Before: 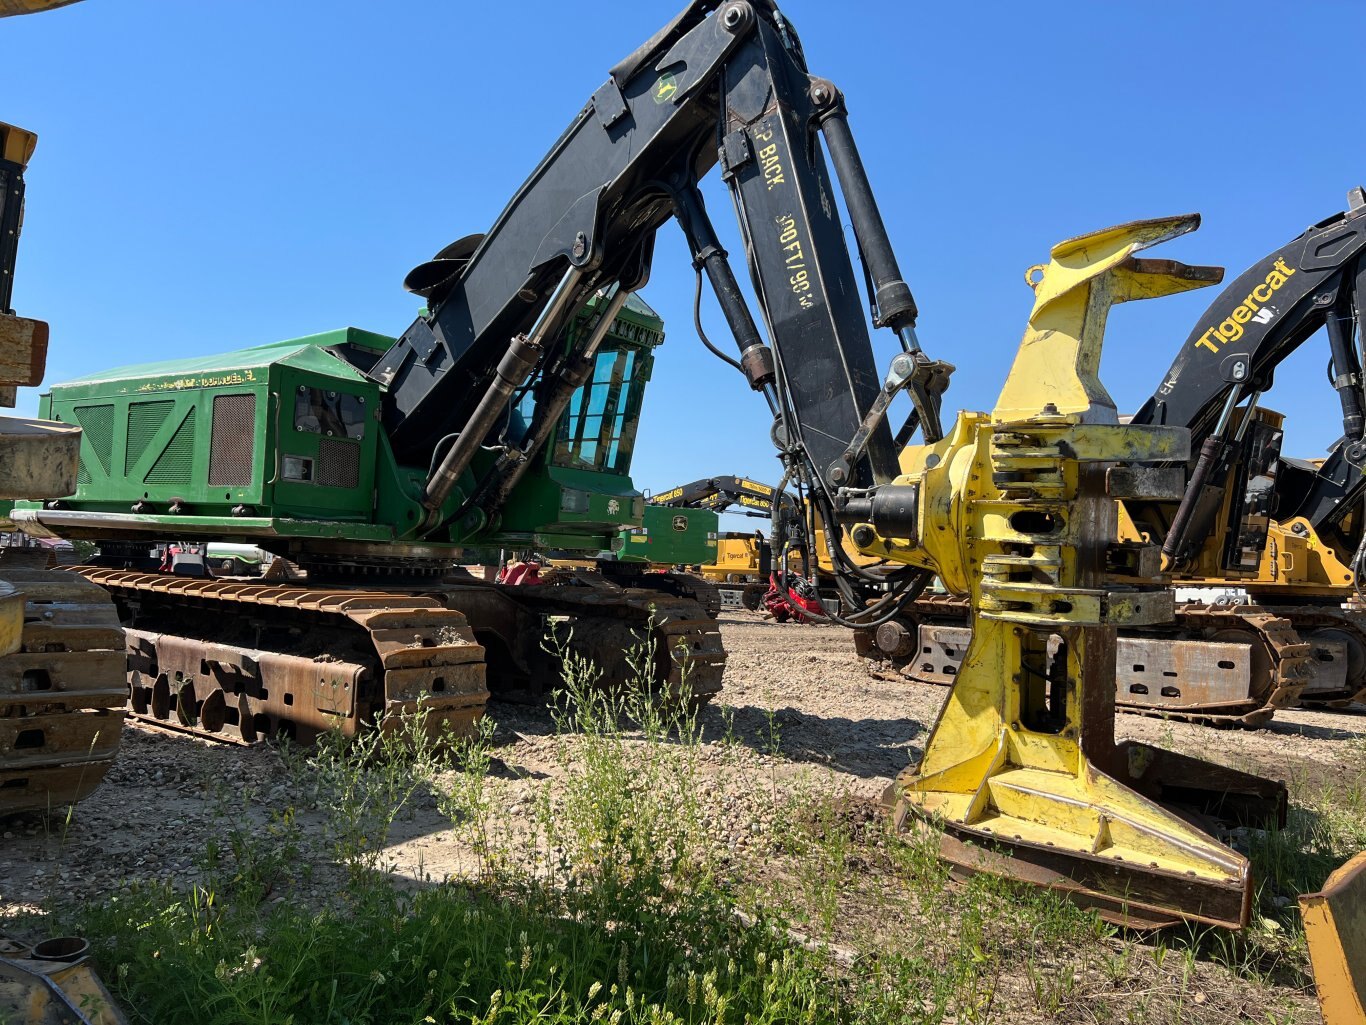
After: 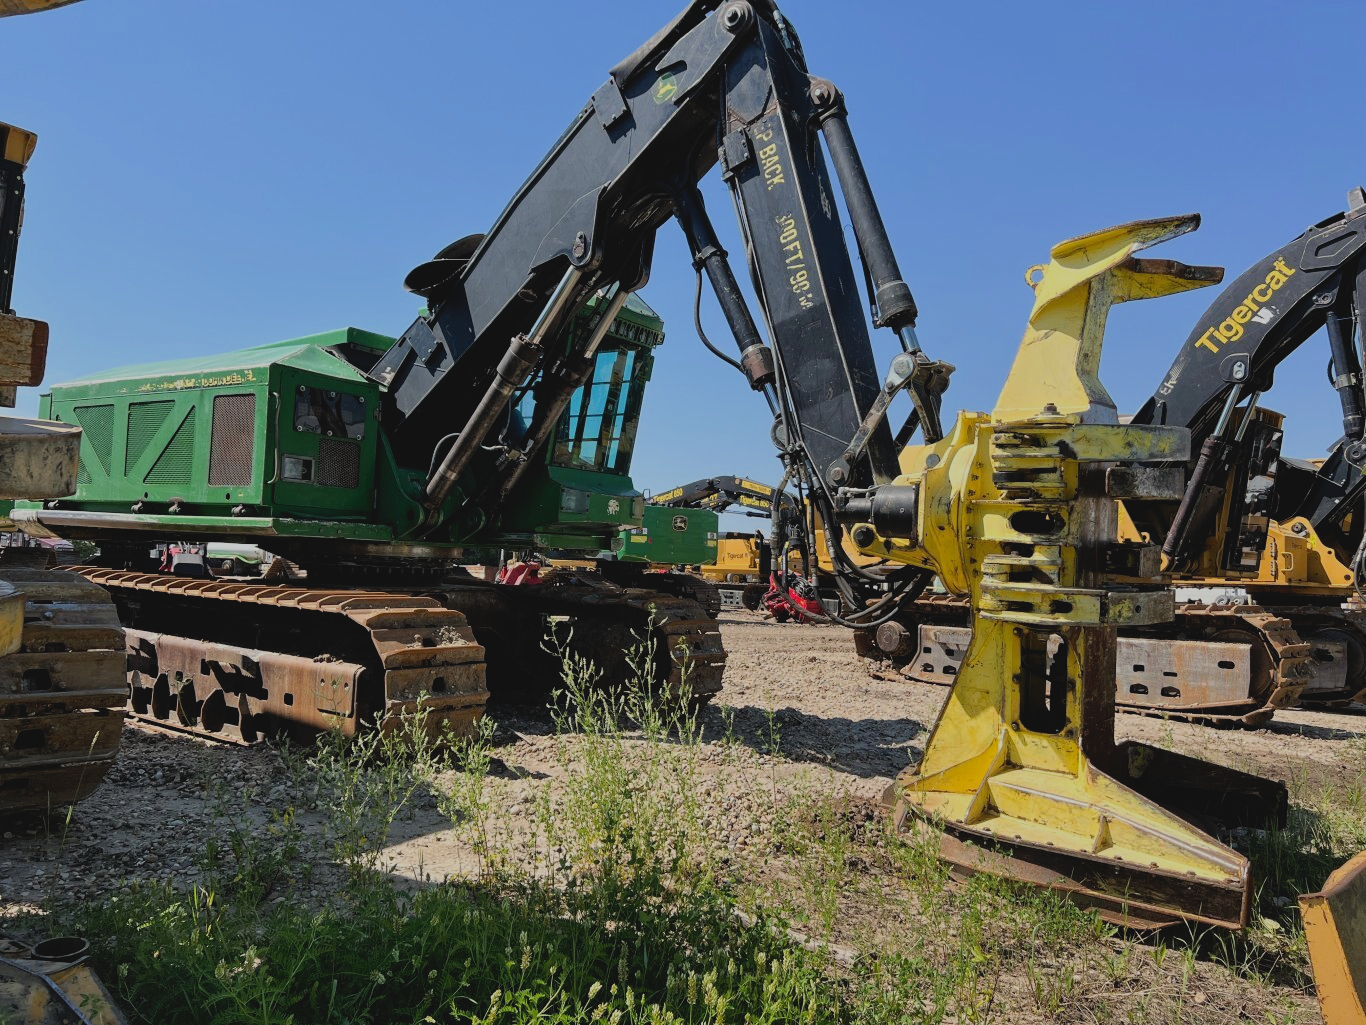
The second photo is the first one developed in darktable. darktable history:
contrast brightness saturation: contrast -0.107
filmic rgb: black relative exposure -7.65 EV, white relative exposure 4.56 EV, hardness 3.61
